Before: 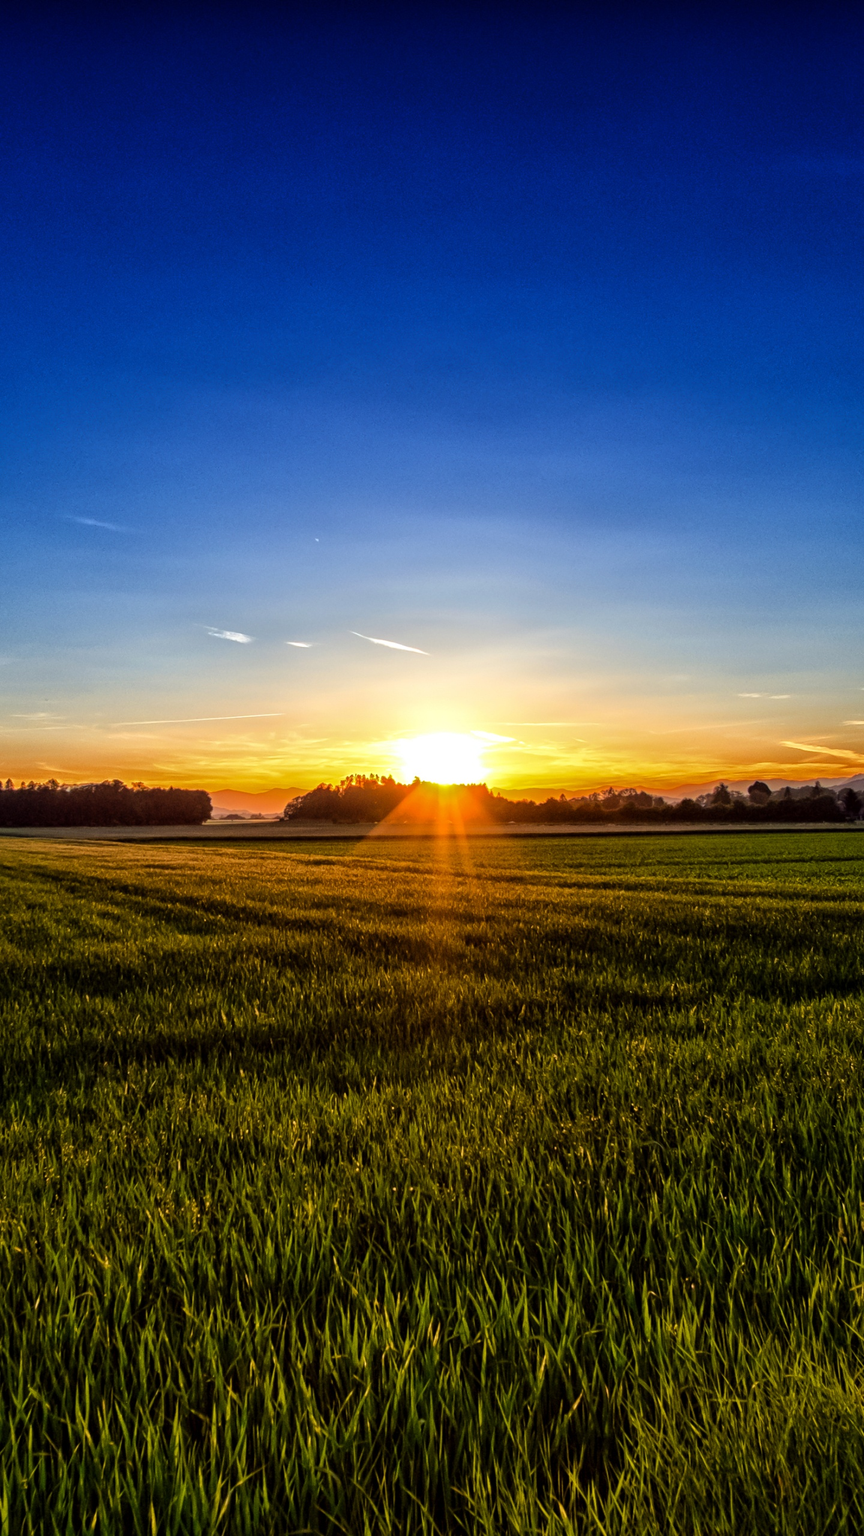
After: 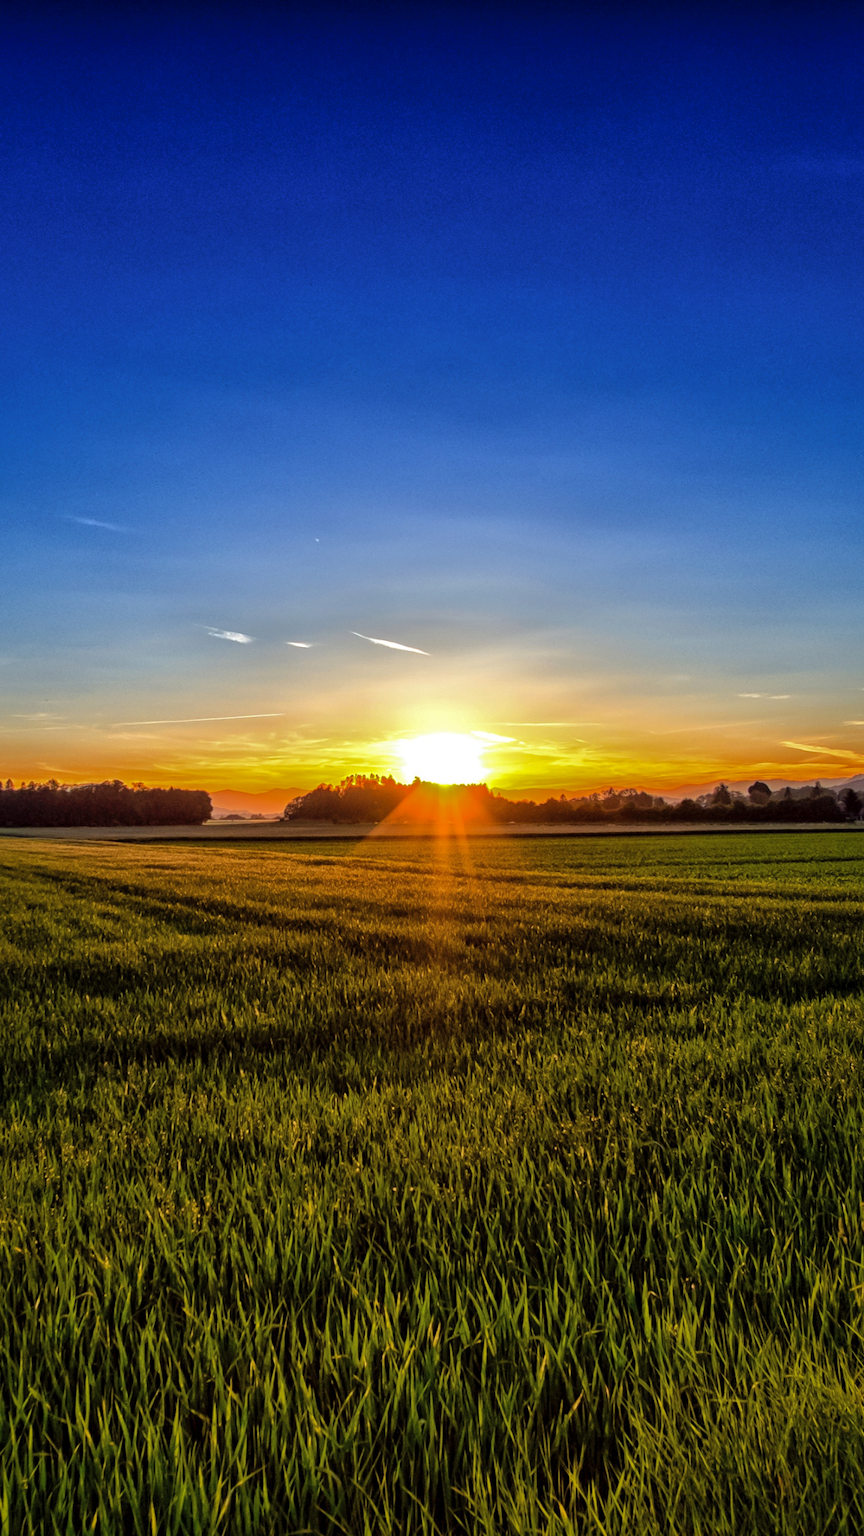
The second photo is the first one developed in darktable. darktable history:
shadows and highlights: shadows 39.54, highlights -59.73
